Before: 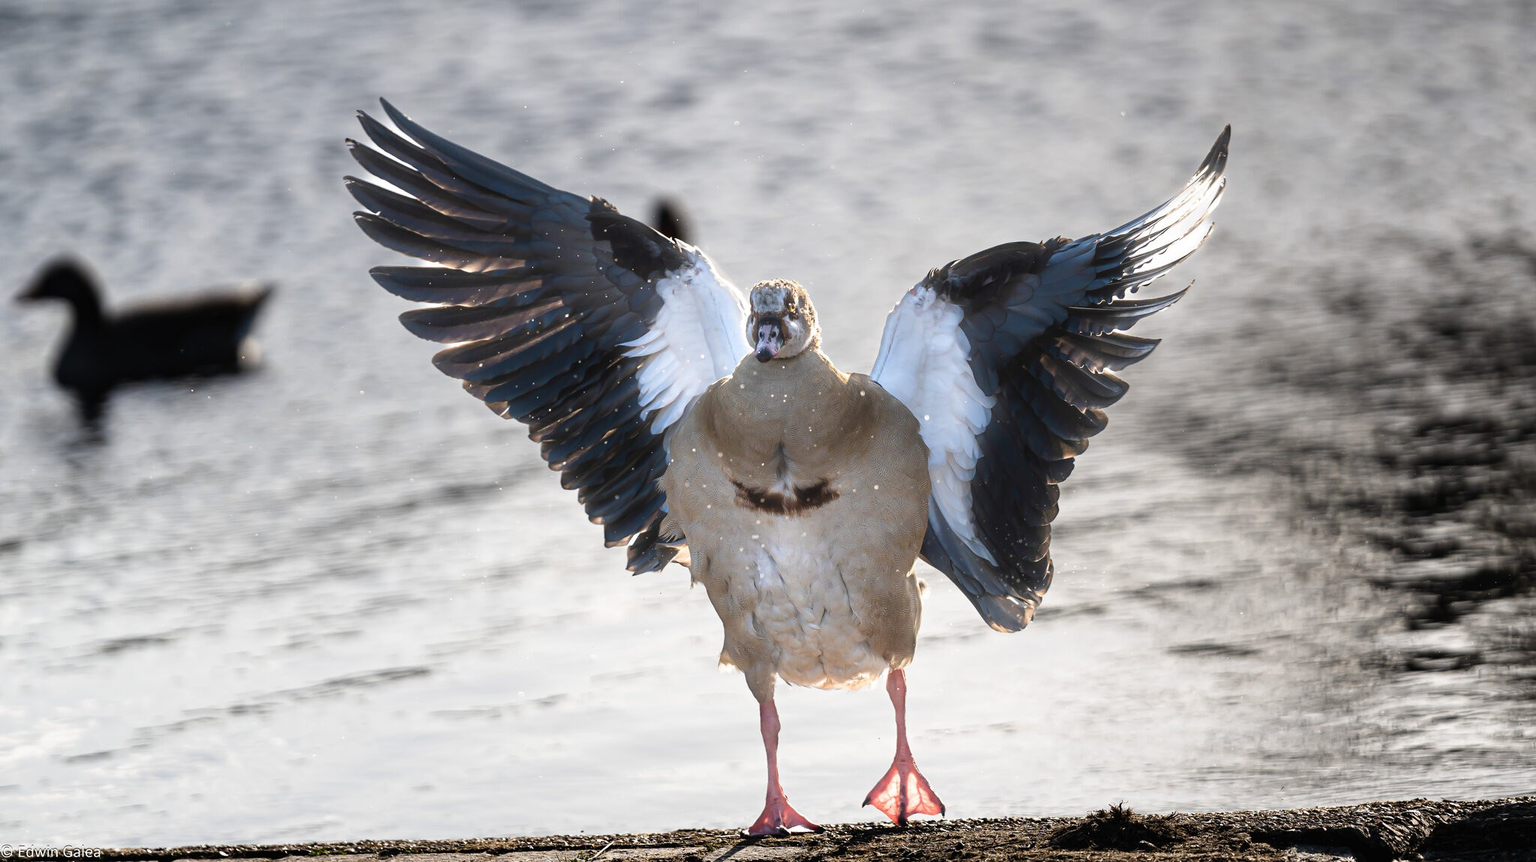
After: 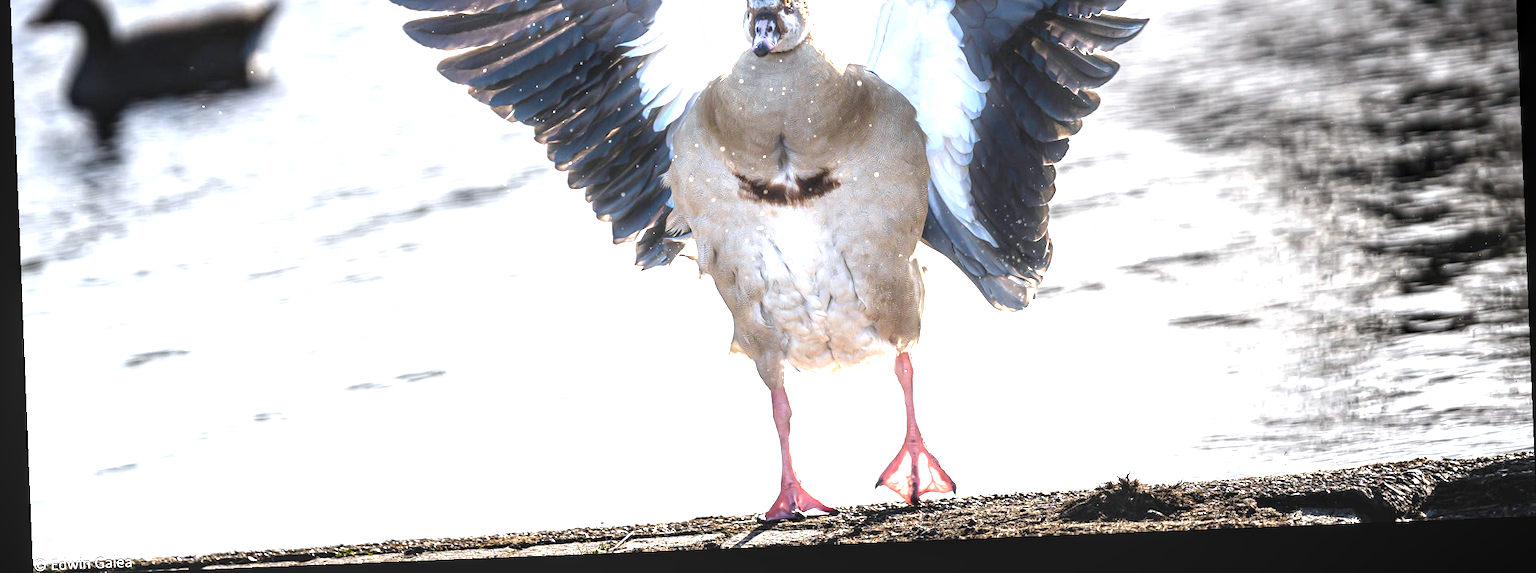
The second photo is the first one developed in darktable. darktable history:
local contrast: on, module defaults
crop and rotate: top 36.435%
white balance: red 0.974, blue 1.044
exposure: black level correction 0, exposure 1.2 EV, compensate highlight preservation false
rotate and perspective: rotation -2.29°, automatic cropping off
